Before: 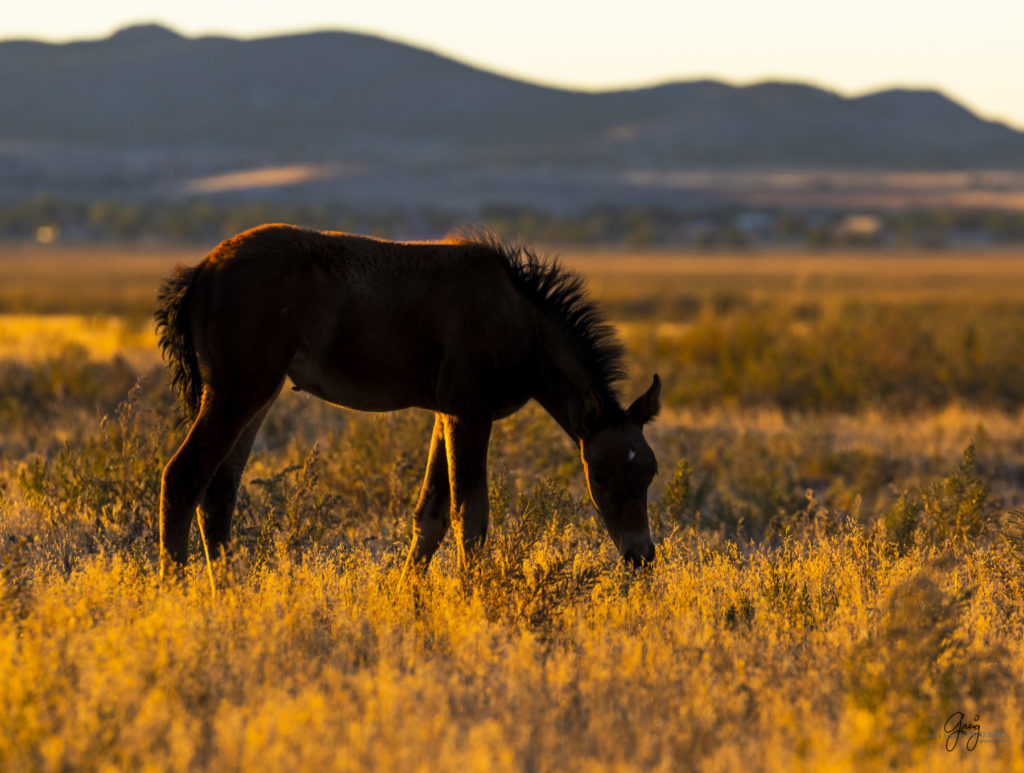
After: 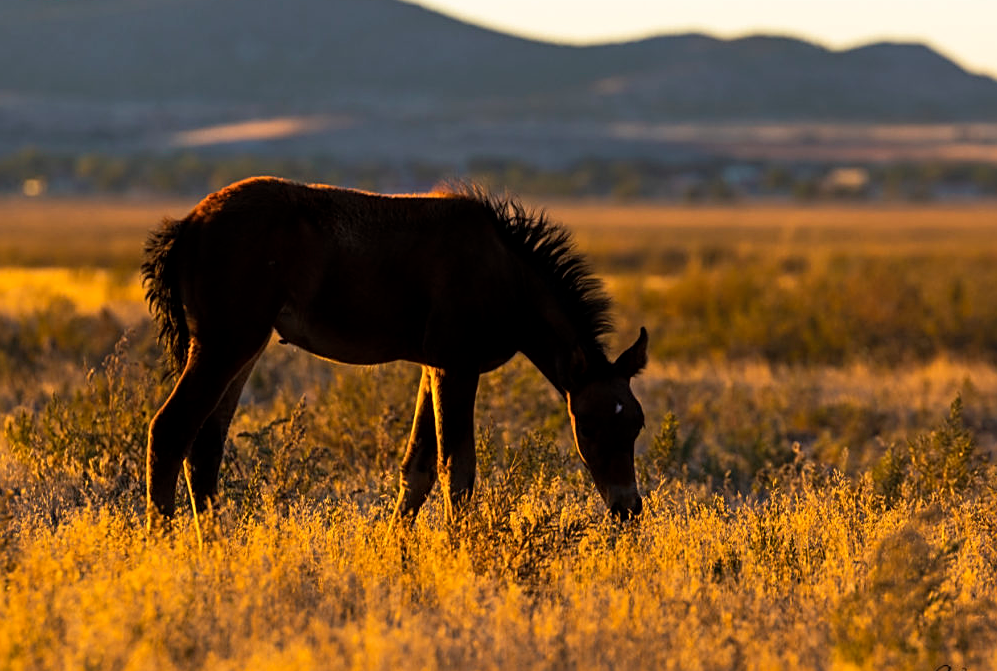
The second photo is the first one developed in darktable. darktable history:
crop: left 1.3%, top 6.098%, right 1.325%, bottom 7.014%
contrast brightness saturation: saturation -0.06
sharpen: on, module defaults
color zones: curves: ch0 [(0.25, 0.5) (0.423, 0.5) (0.443, 0.5) (0.521, 0.756) (0.568, 0.5) (0.576, 0.5) (0.75, 0.5)]; ch1 [(0.25, 0.5) (0.423, 0.5) (0.443, 0.5) (0.539, 0.873) (0.624, 0.565) (0.631, 0.5) (0.75, 0.5)]
